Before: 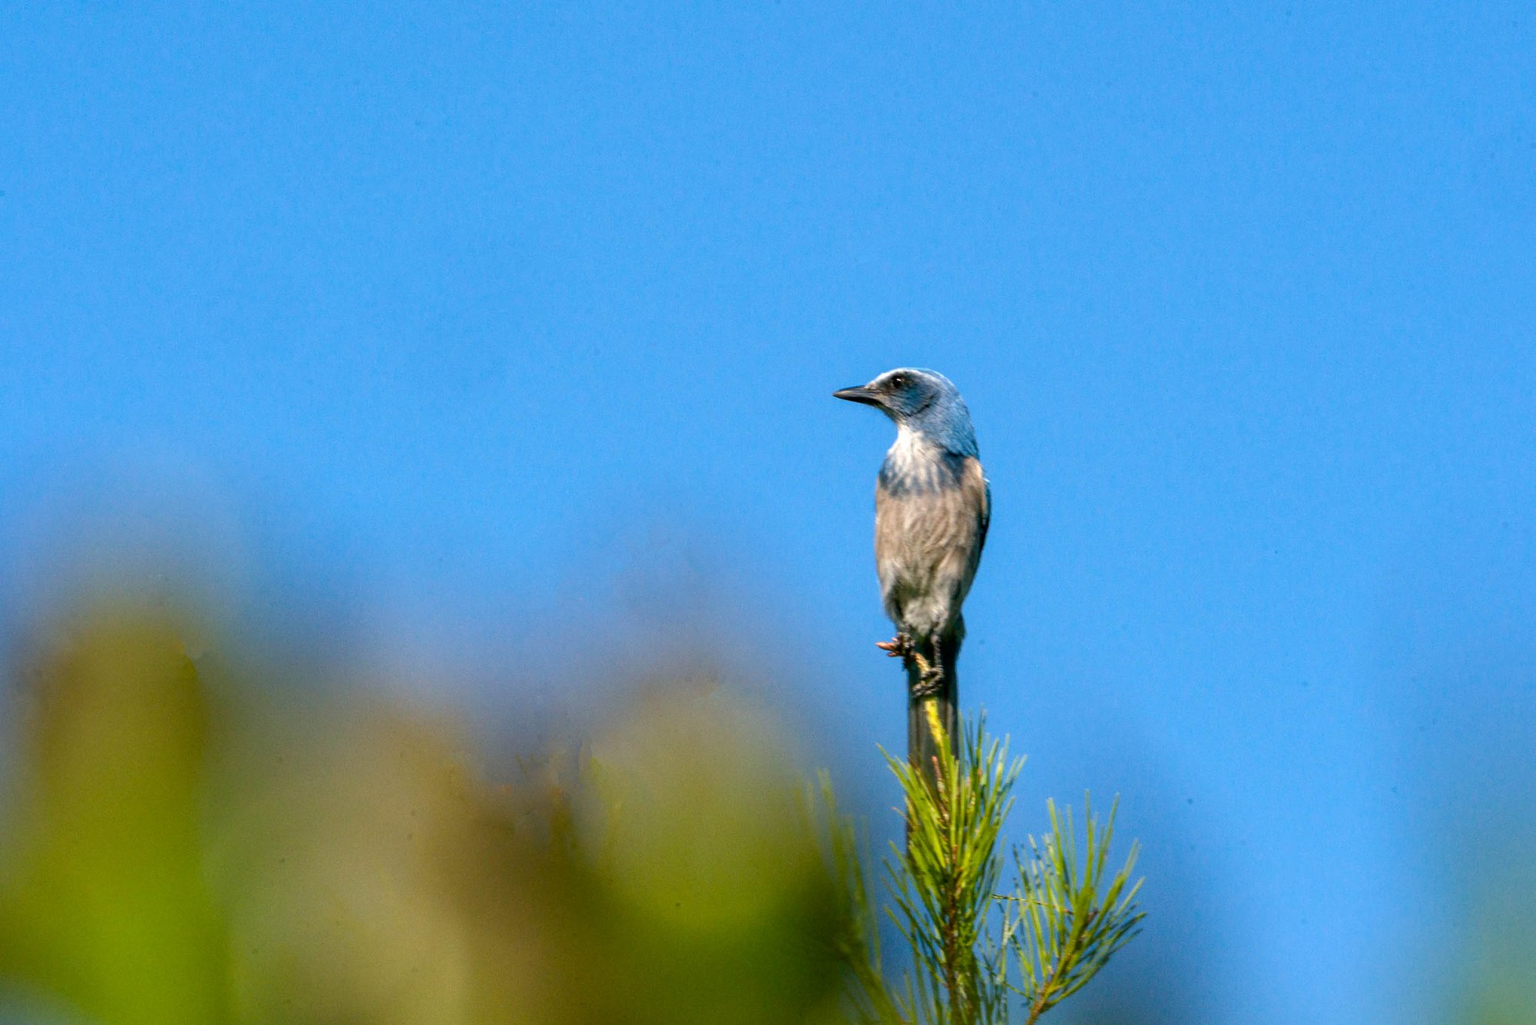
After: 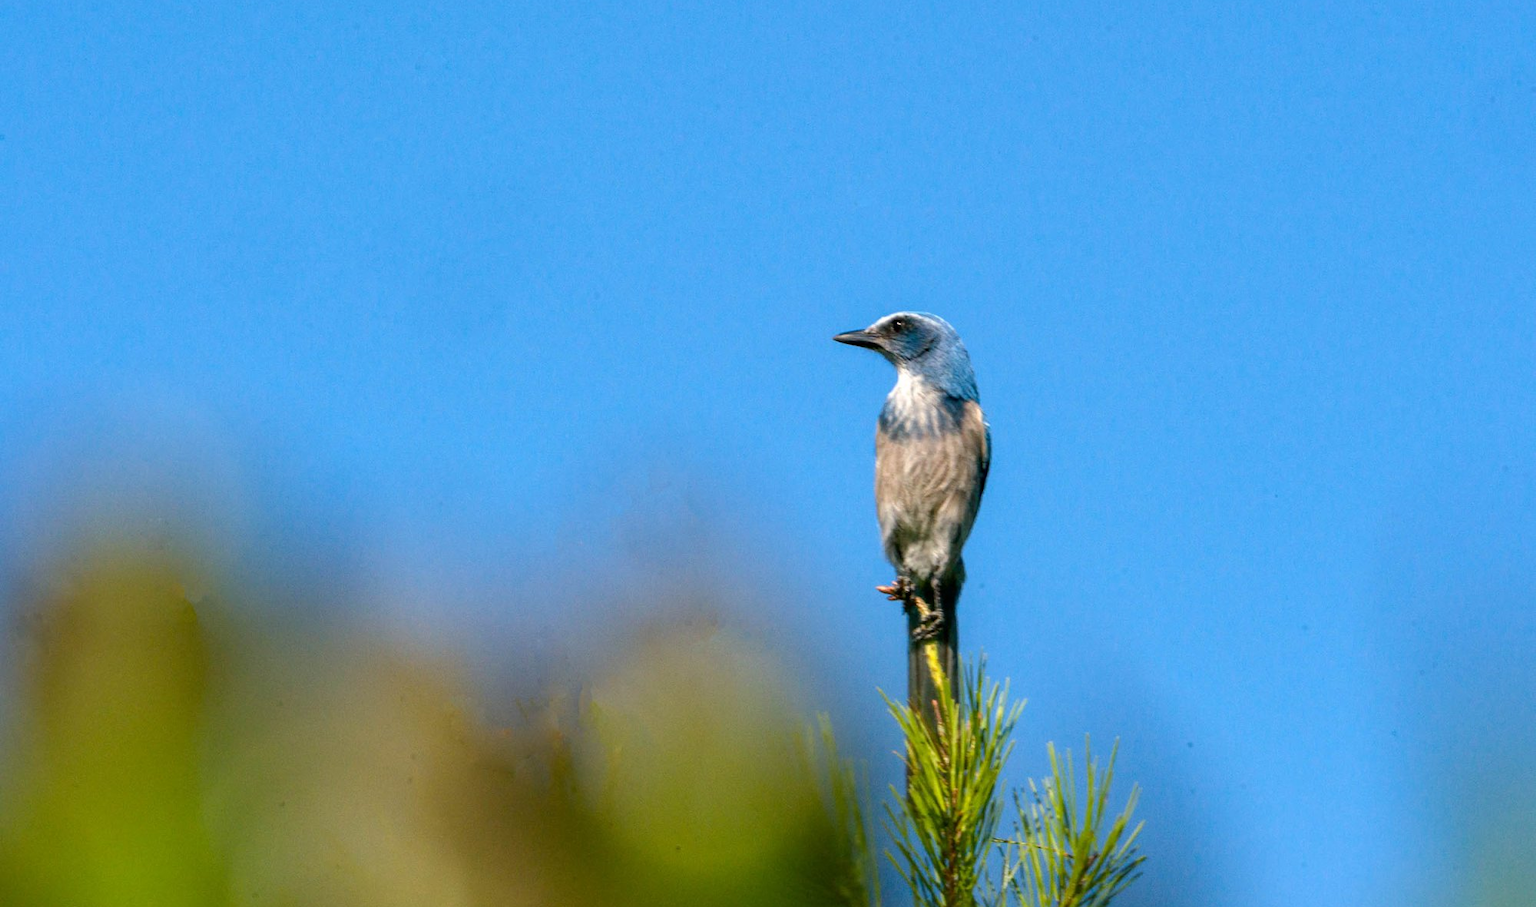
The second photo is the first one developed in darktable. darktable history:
crop and rotate: top 5.533%, bottom 5.83%
